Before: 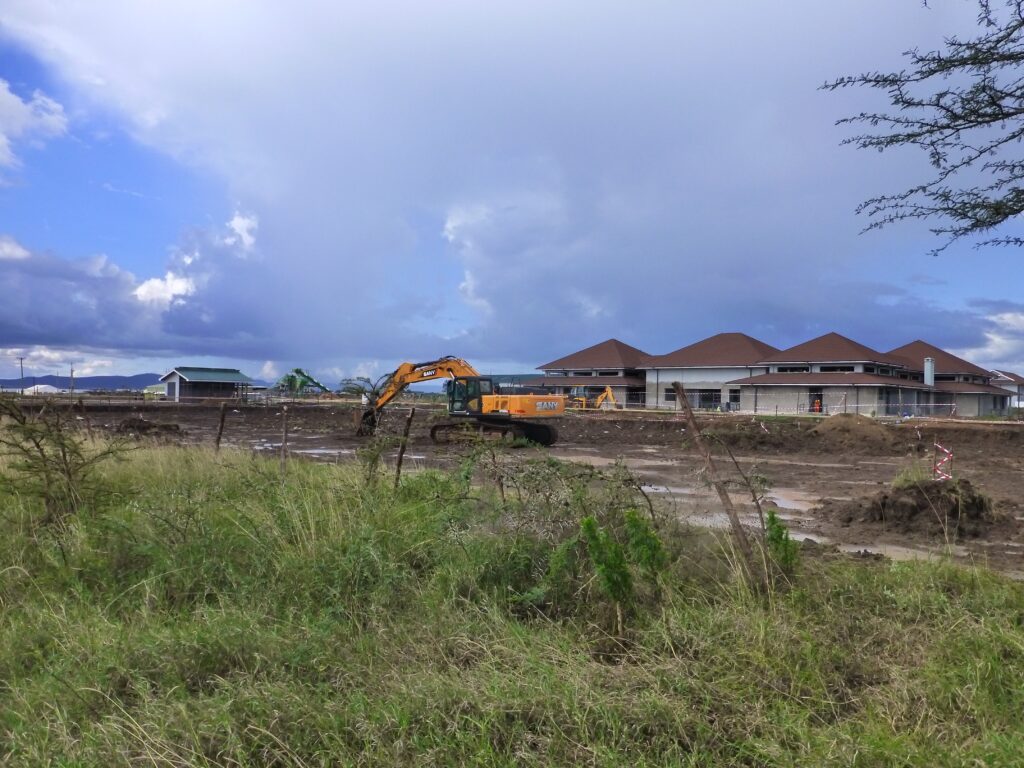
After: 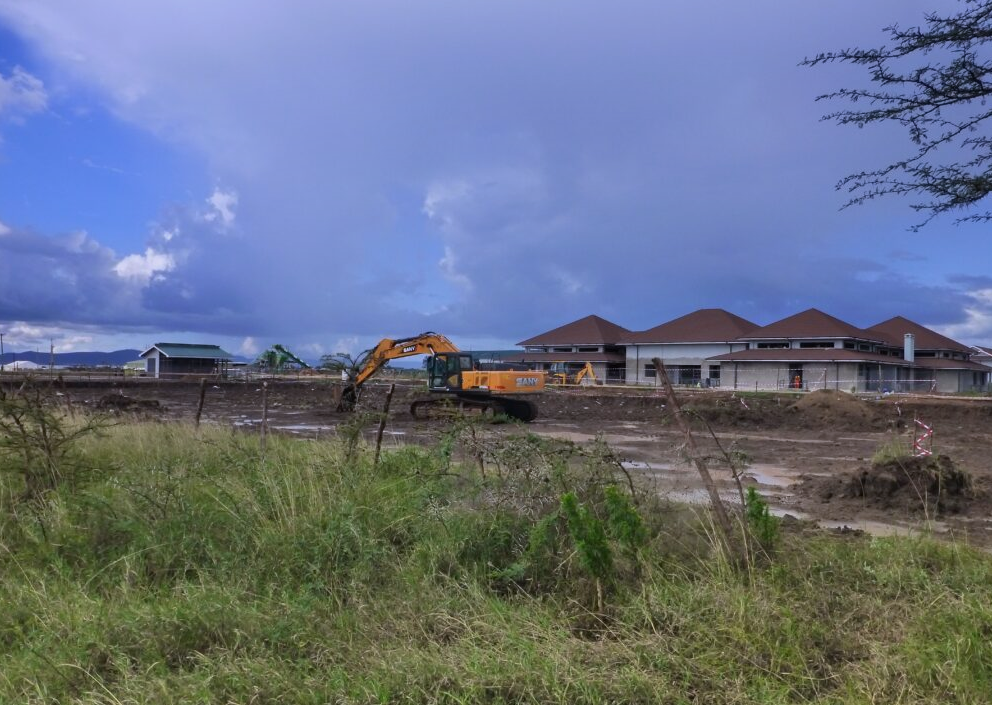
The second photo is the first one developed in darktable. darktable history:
graduated density: hue 238.83°, saturation 50%
crop: left 1.964%, top 3.251%, right 1.122%, bottom 4.933%
